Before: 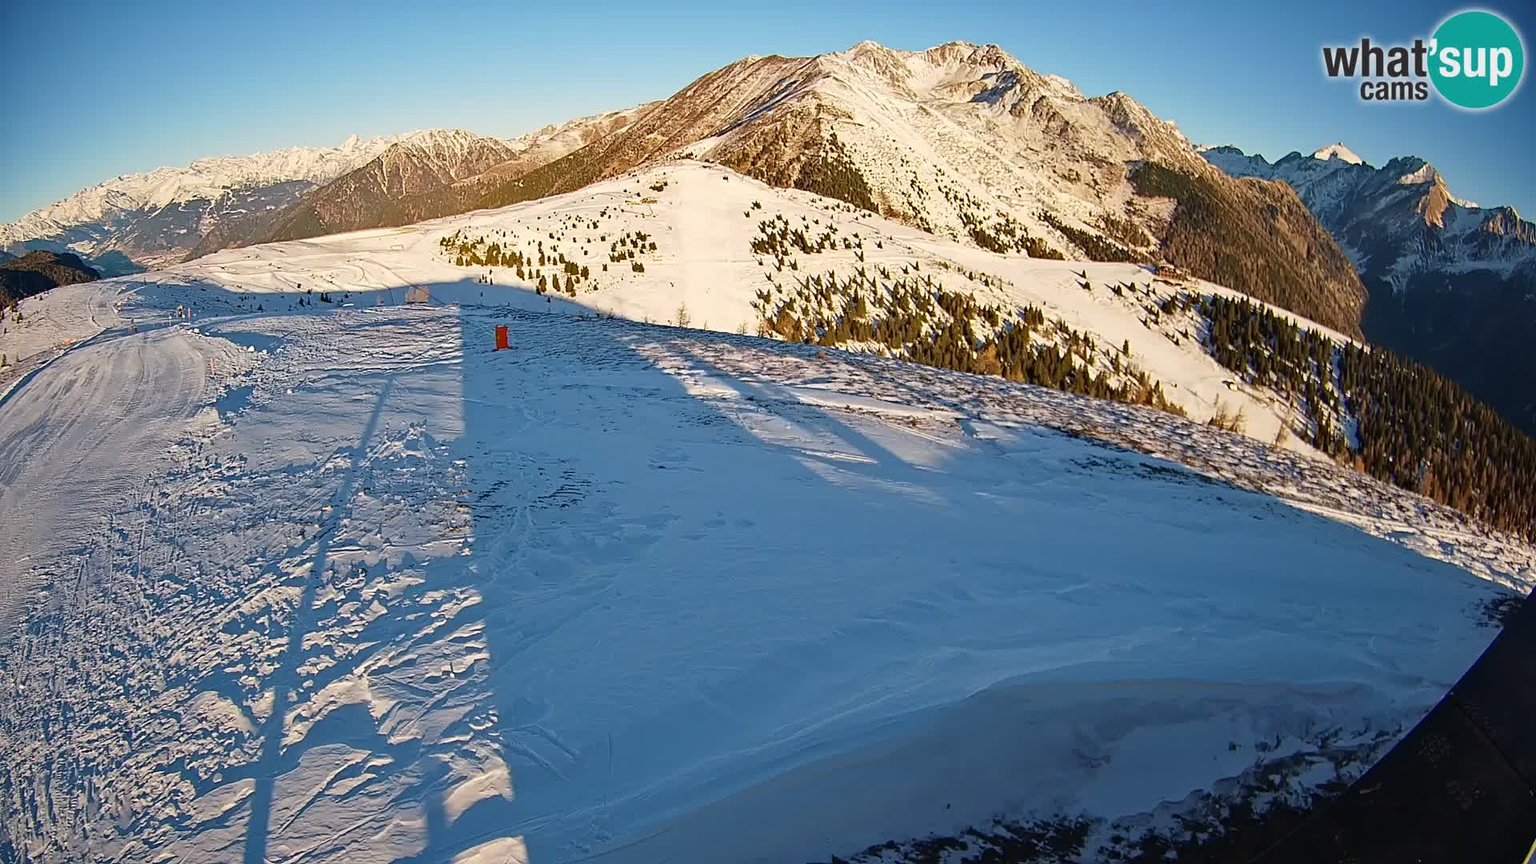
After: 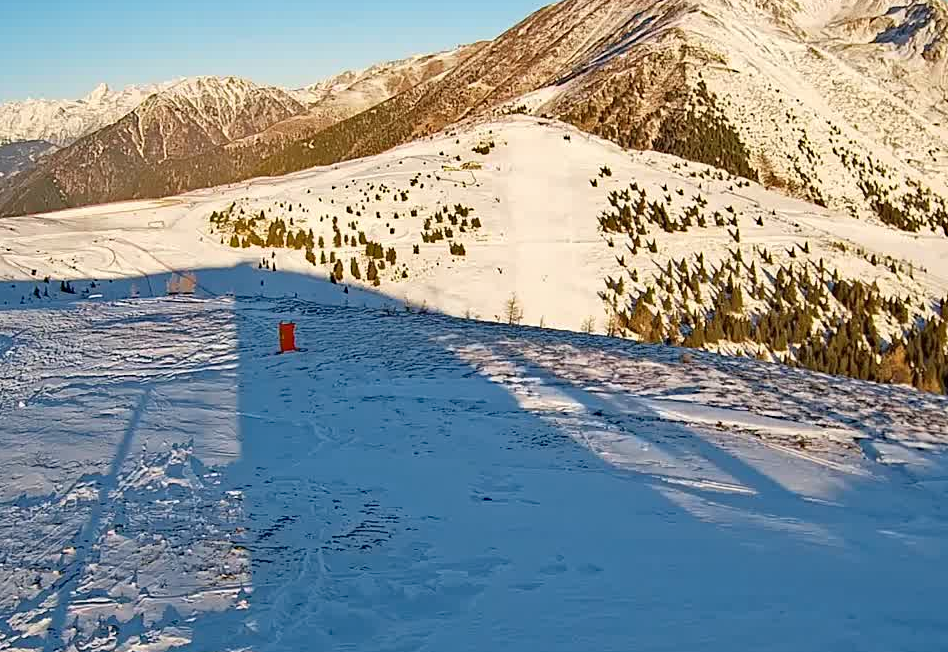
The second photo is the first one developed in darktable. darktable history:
crop: left 17.718%, top 7.911%, right 32.88%, bottom 31.7%
haze removal: compatibility mode true, adaptive false
